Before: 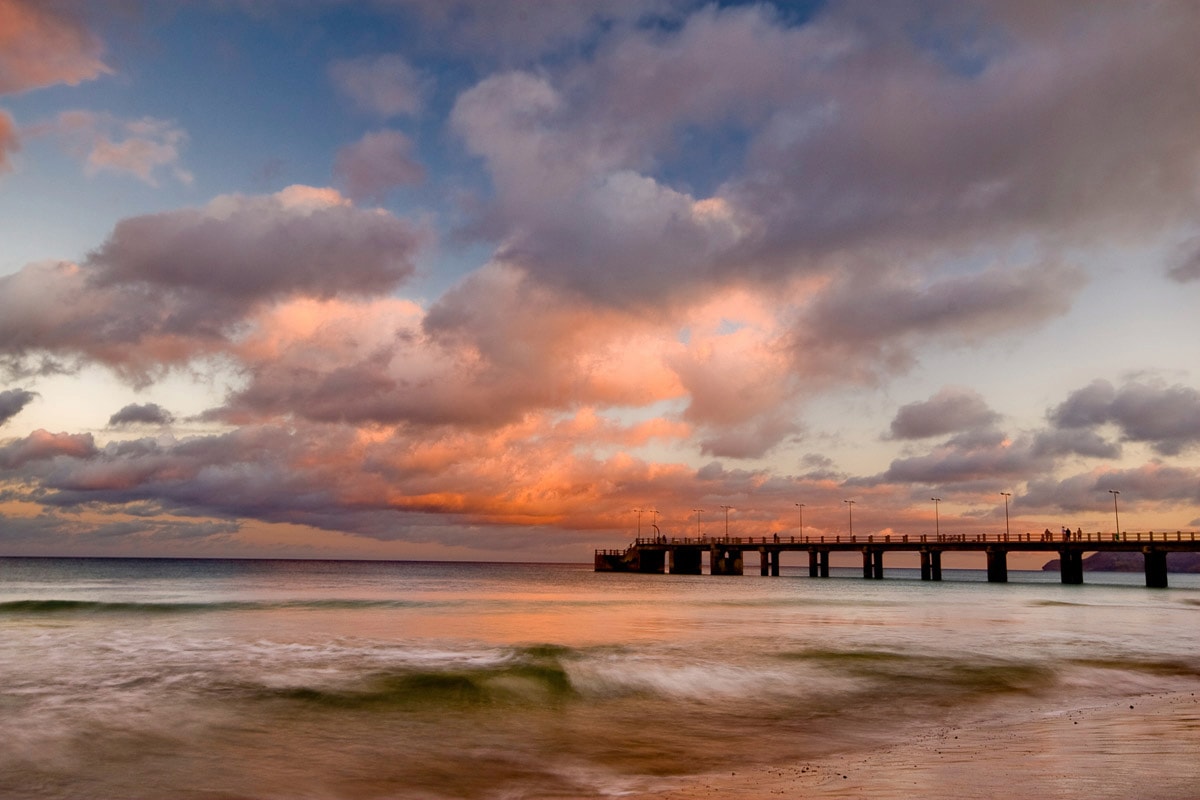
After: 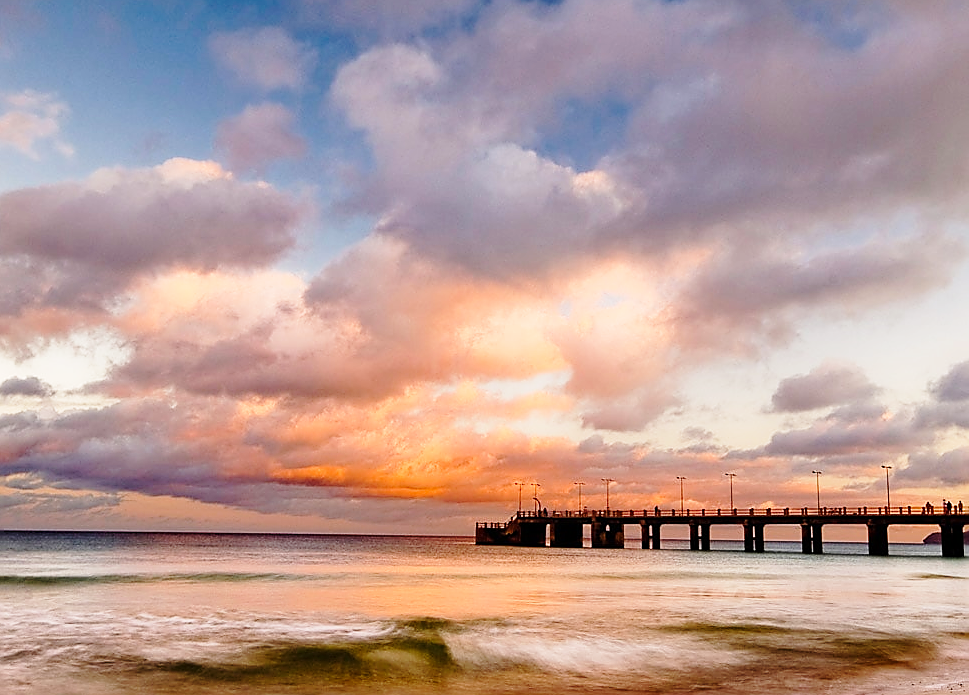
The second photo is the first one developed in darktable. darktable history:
sharpen: radius 1.413, amount 1.234, threshold 0.674
base curve: curves: ch0 [(0, 0) (0.028, 0.03) (0.121, 0.232) (0.46, 0.748) (0.859, 0.968) (1, 1)], preserve colors none
crop: left 9.923%, top 3.497%, right 9.25%, bottom 9.522%
